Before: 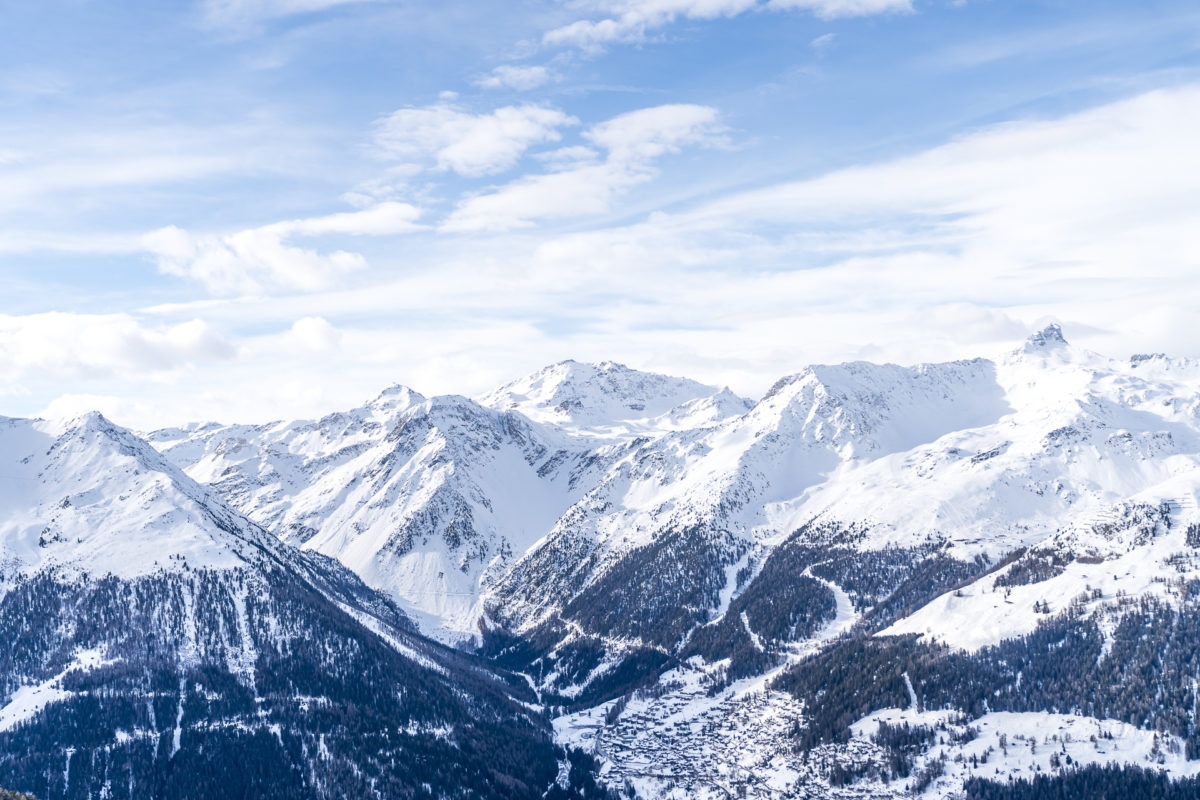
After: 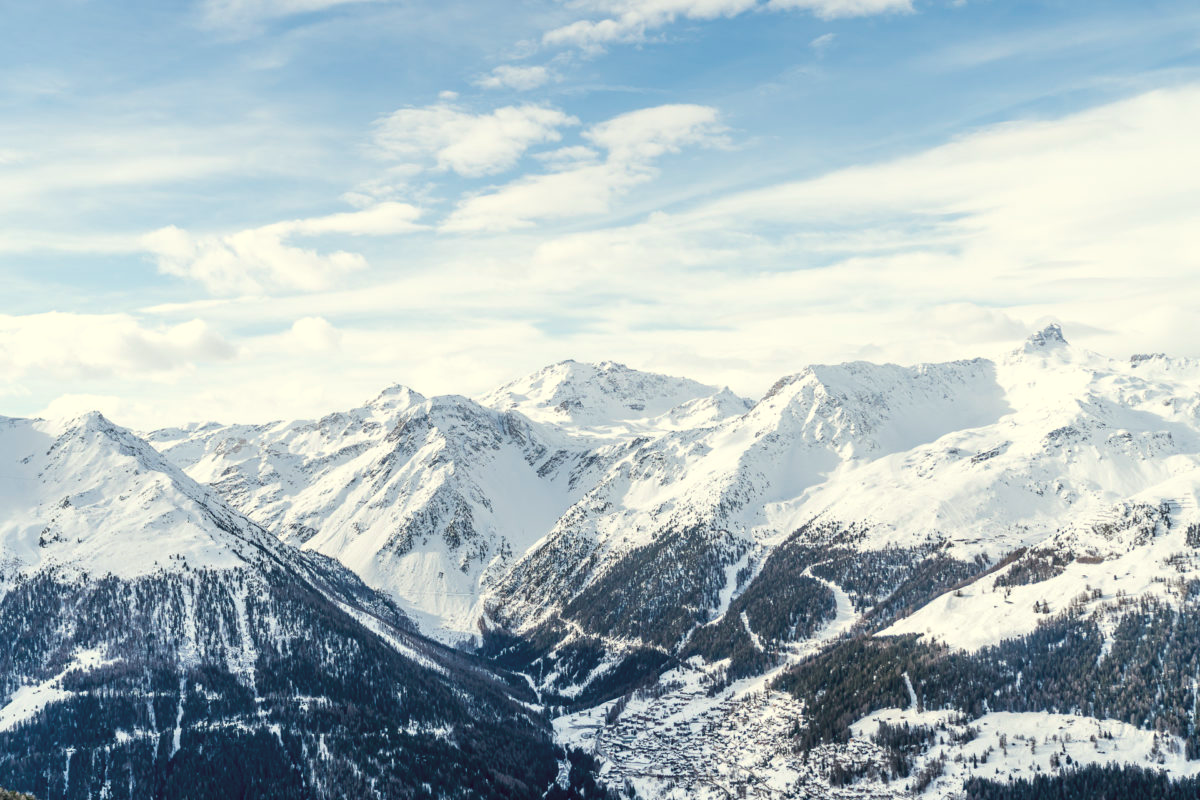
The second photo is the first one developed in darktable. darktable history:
color correction: highlights a* -1.72, highlights b* 10.42, shadows a* 0.437, shadows b* 18.8
